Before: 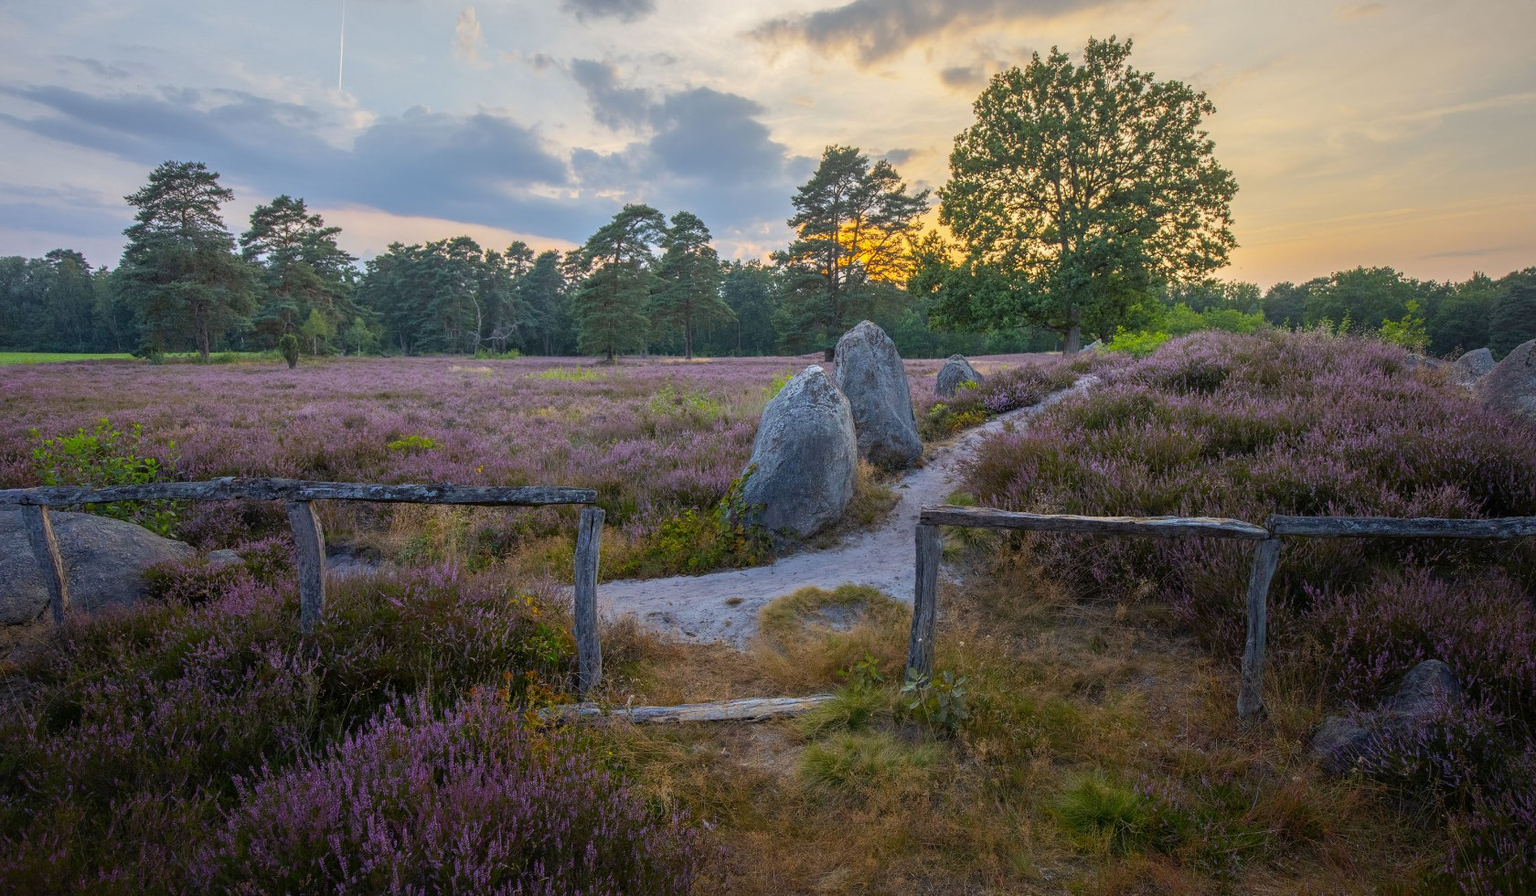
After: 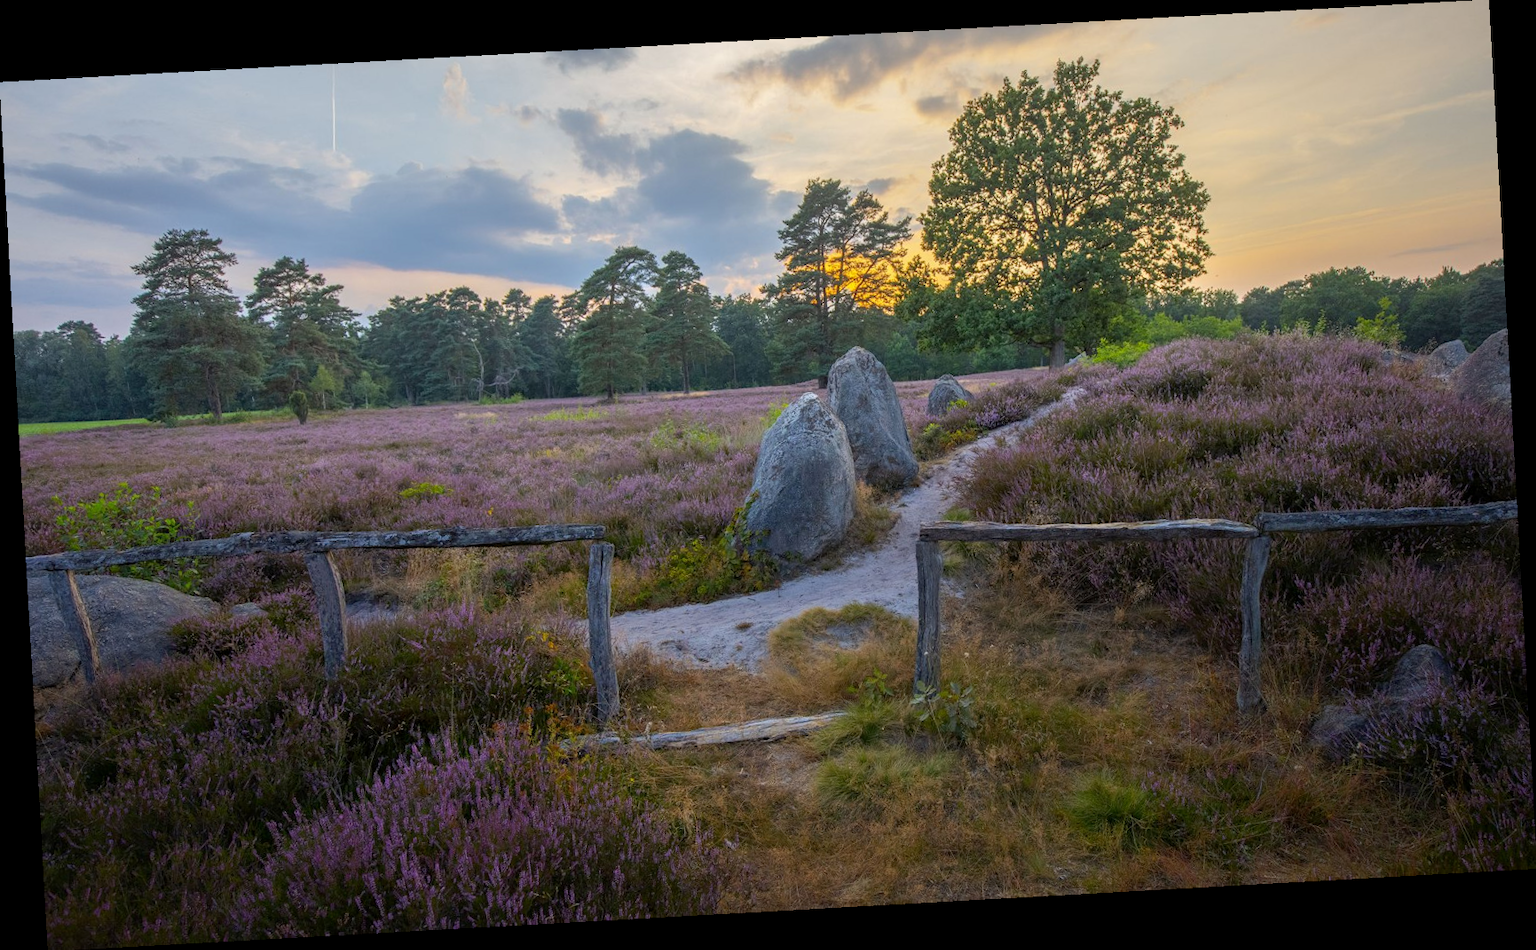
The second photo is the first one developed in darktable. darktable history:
rotate and perspective: rotation -3.18°, automatic cropping off
exposure: black level correction 0.001, exposure 0.014 EV, compensate highlight preservation false
